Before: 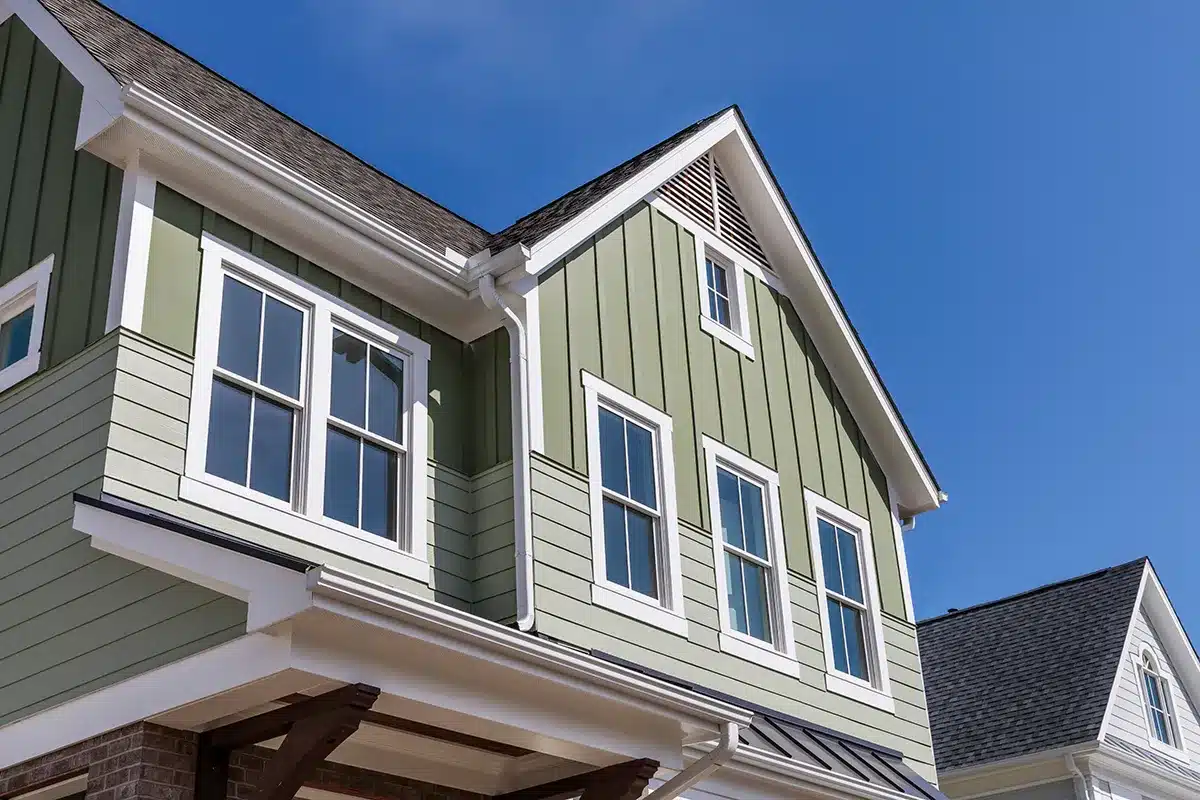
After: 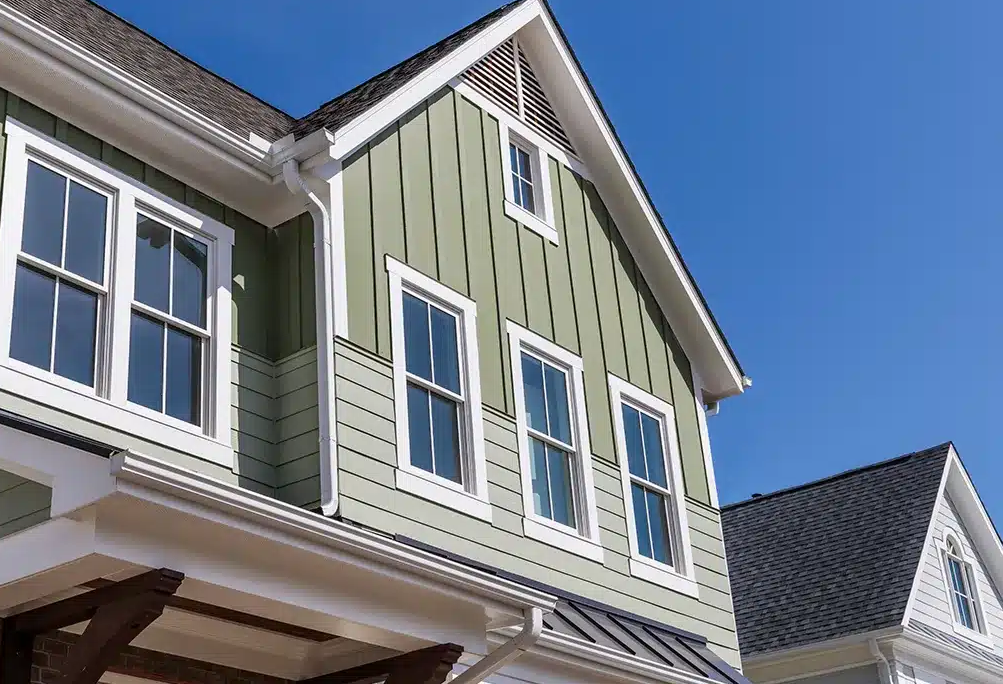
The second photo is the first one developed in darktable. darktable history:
crop: left 16.411%, top 14.415%
